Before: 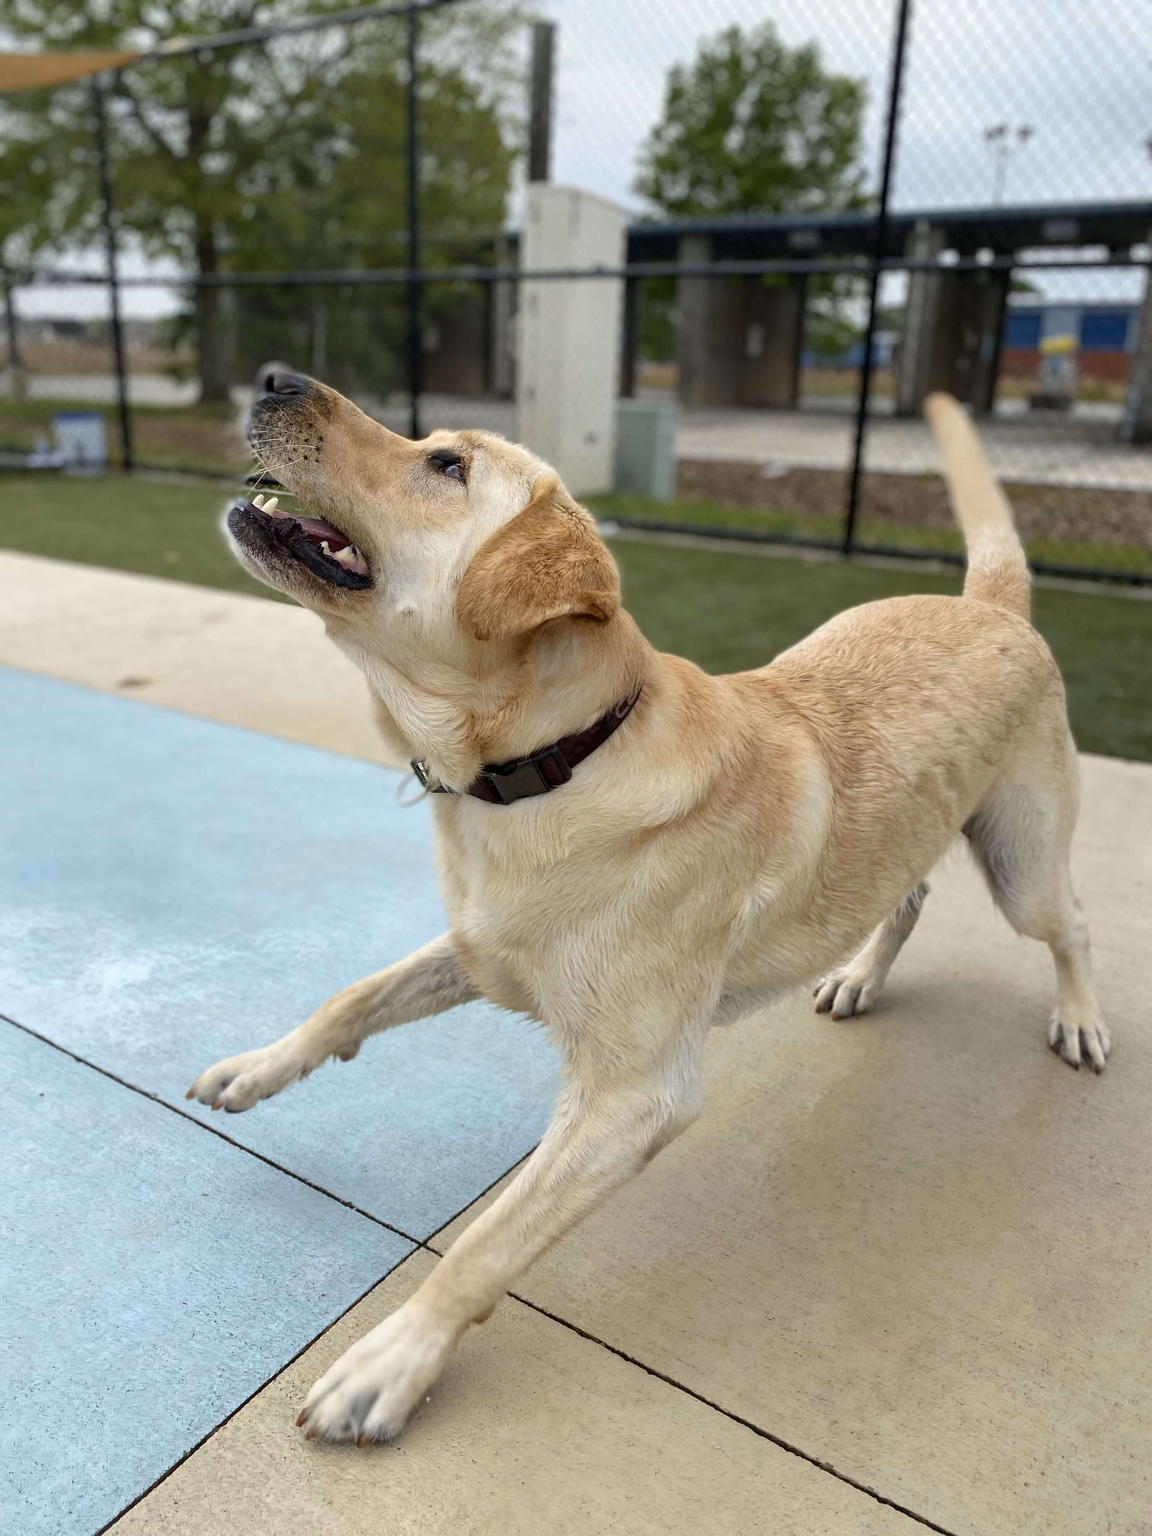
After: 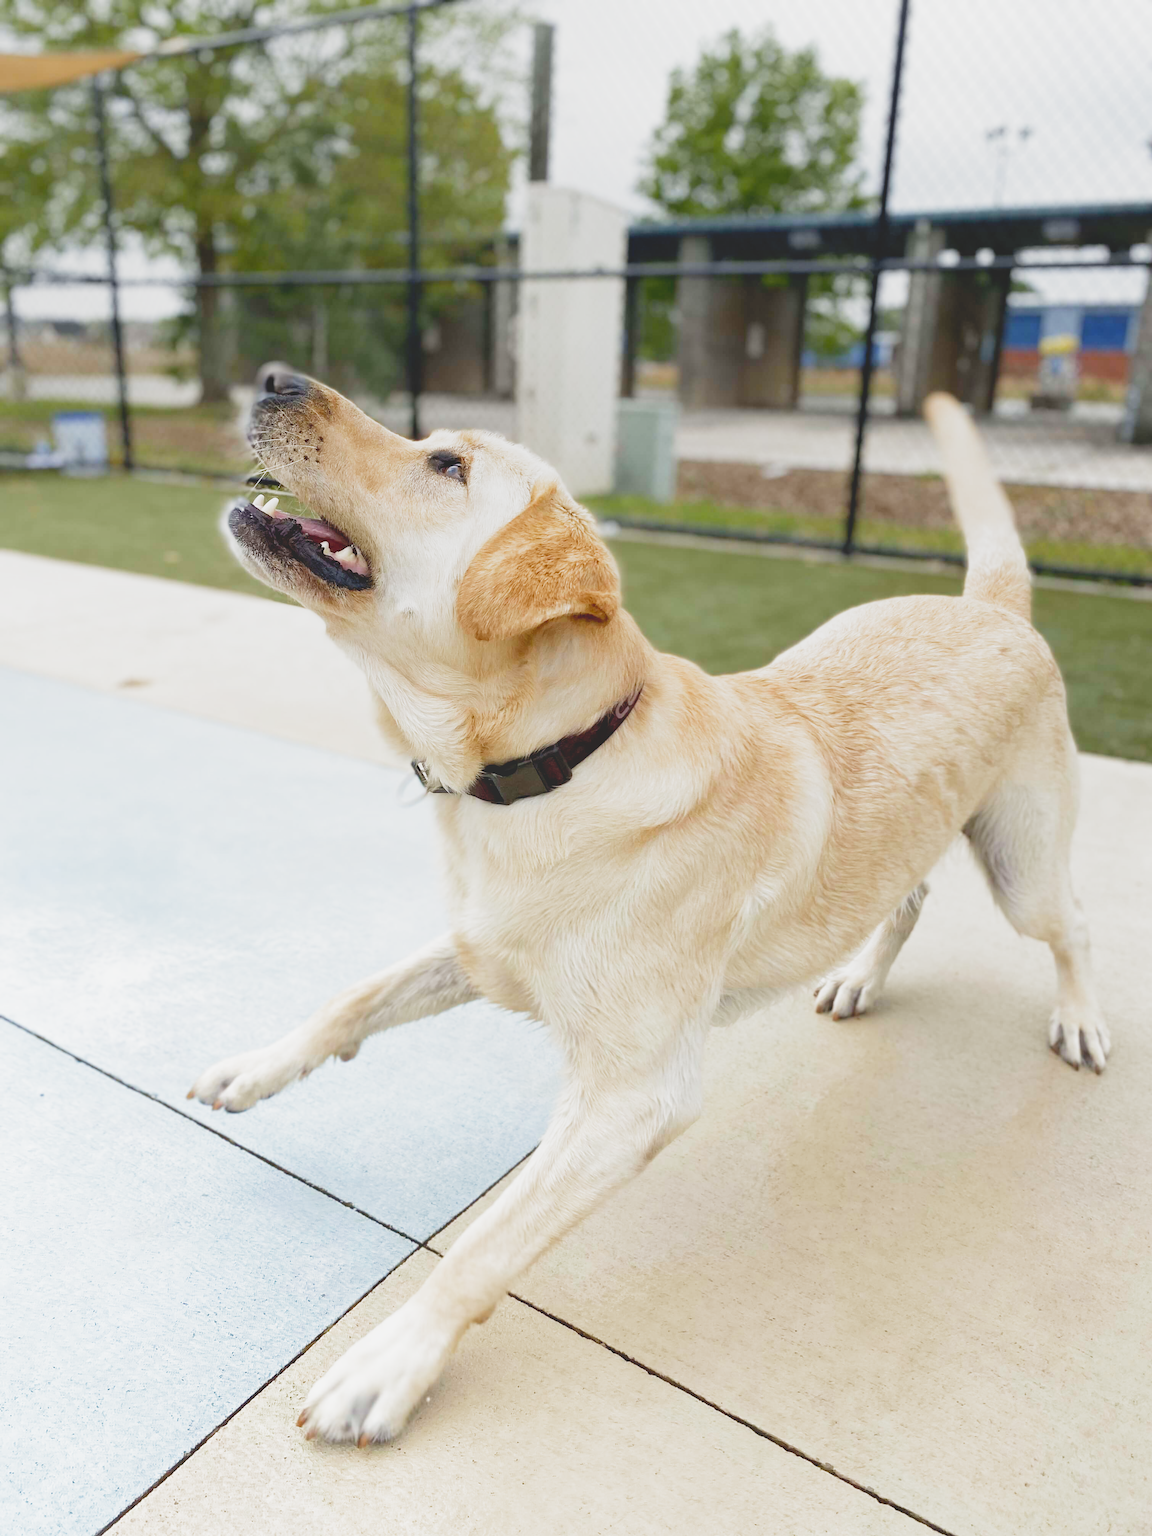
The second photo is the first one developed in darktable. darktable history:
local contrast: detail 72%
filmic rgb: middle gray luminance 9.37%, black relative exposure -10.57 EV, white relative exposure 3.43 EV, target black luminance 0%, hardness 5.95, latitude 59.5%, contrast 1.093, highlights saturation mix 5.68%, shadows ↔ highlights balance 29.18%, add noise in highlights 0.001, preserve chrominance no, color science v3 (2019), use custom middle-gray values true, contrast in highlights soft
